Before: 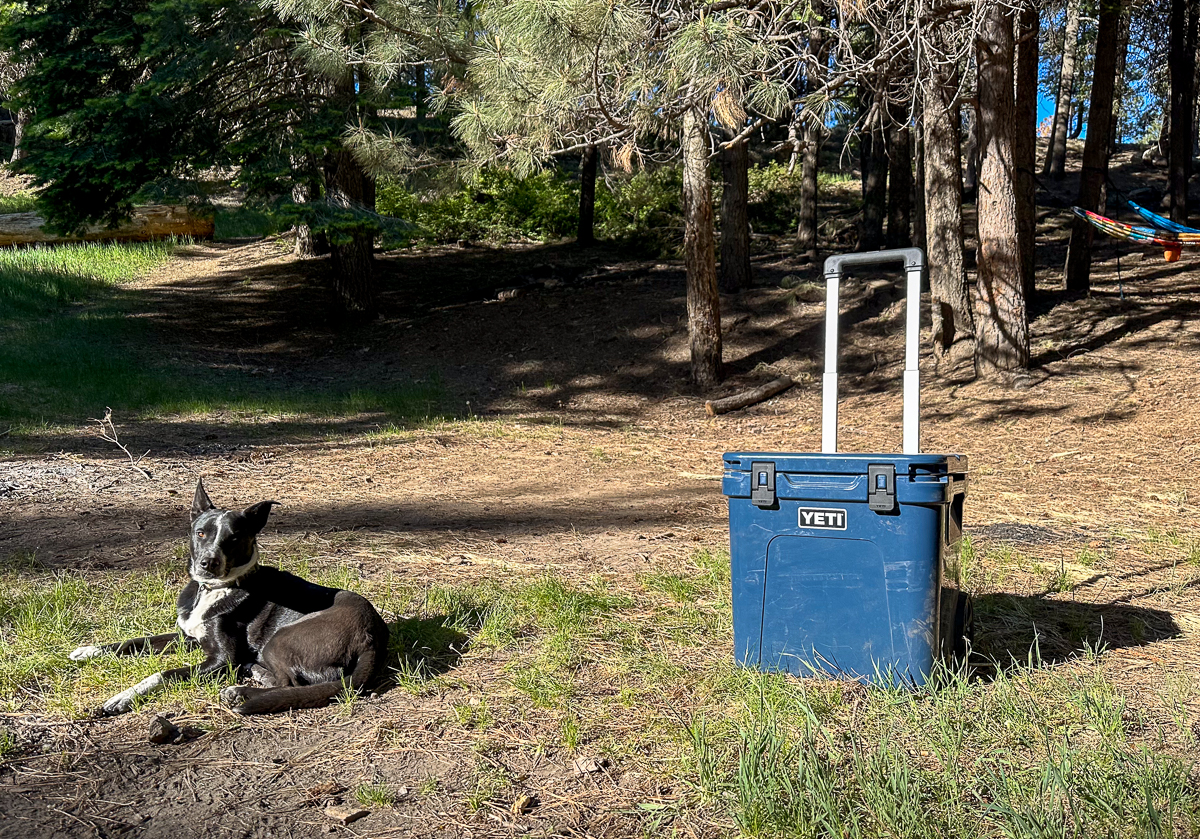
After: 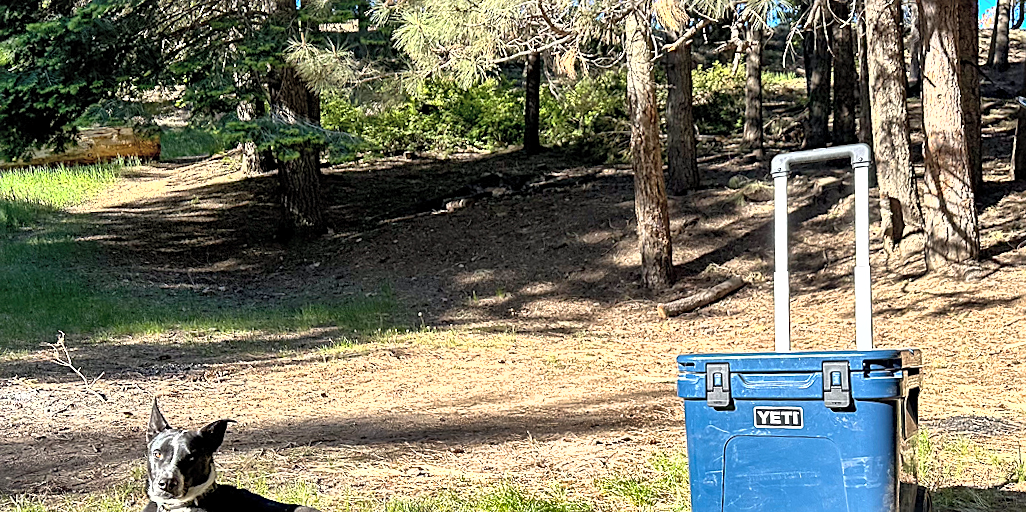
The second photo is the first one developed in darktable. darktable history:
white balance: emerald 1
crop: left 3.015%, top 8.969%, right 9.647%, bottom 26.457%
rotate and perspective: rotation -2°, crop left 0.022, crop right 0.978, crop top 0.049, crop bottom 0.951
contrast brightness saturation: brightness 0.15
exposure: exposure 0.943 EV, compensate highlight preservation false
sharpen: on, module defaults
shadows and highlights: radius 108.52, shadows 44.07, highlights -67.8, low approximation 0.01, soften with gaussian
